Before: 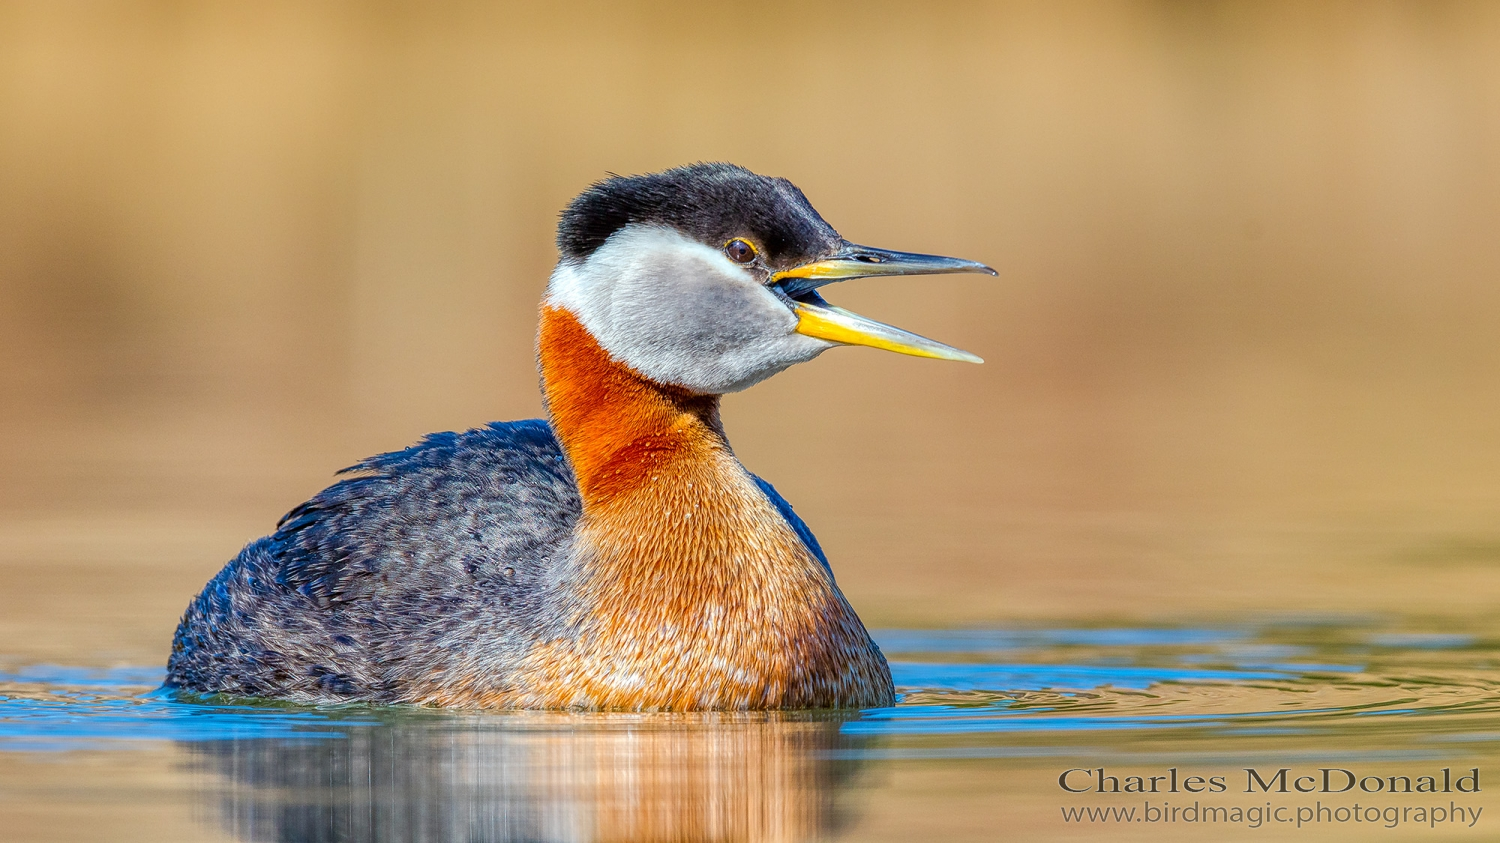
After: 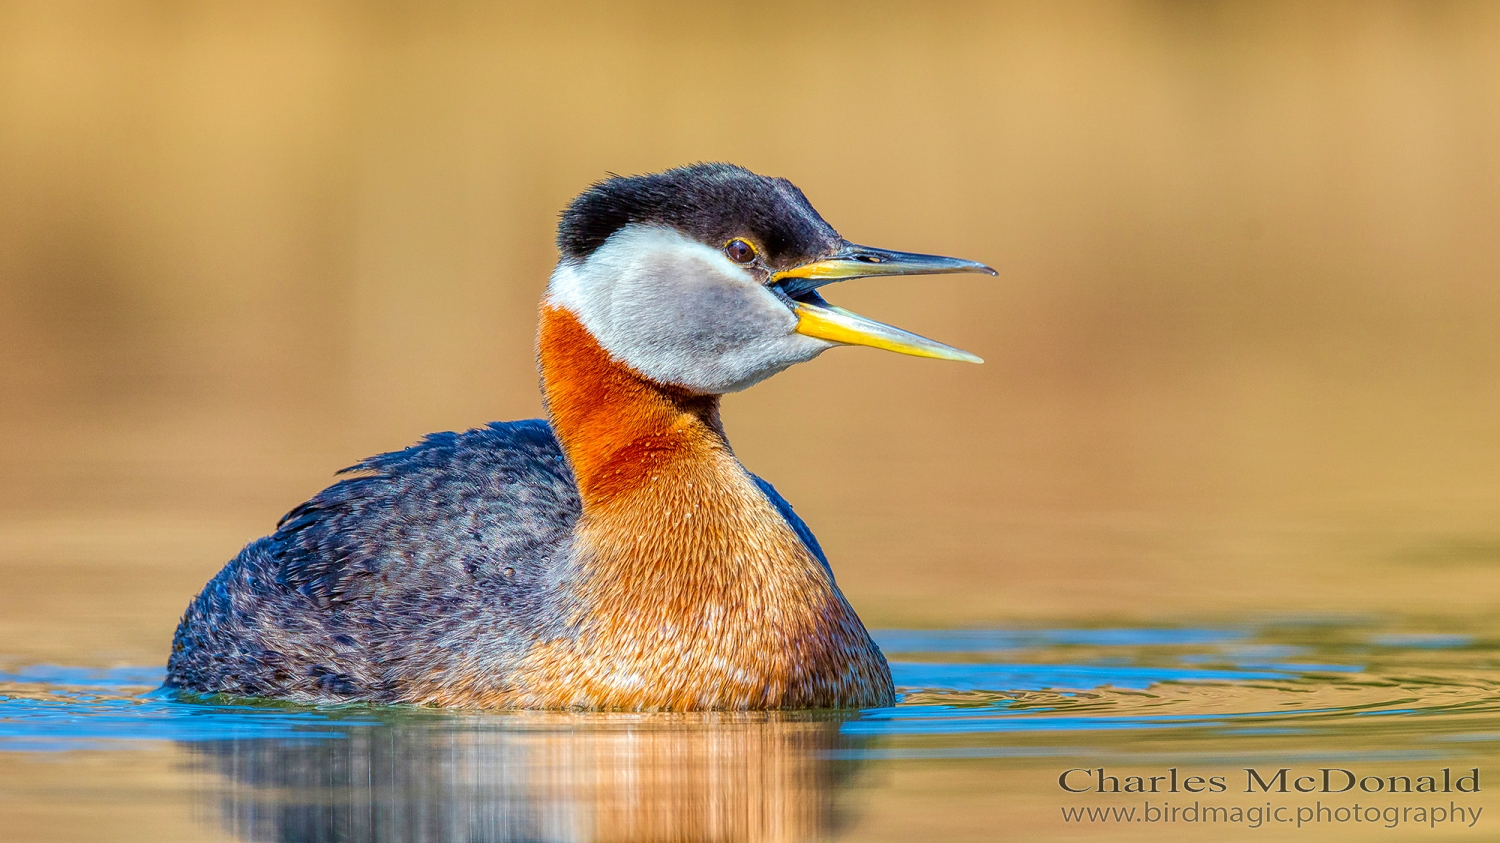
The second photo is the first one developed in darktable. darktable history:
velvia: strength 37.09%
